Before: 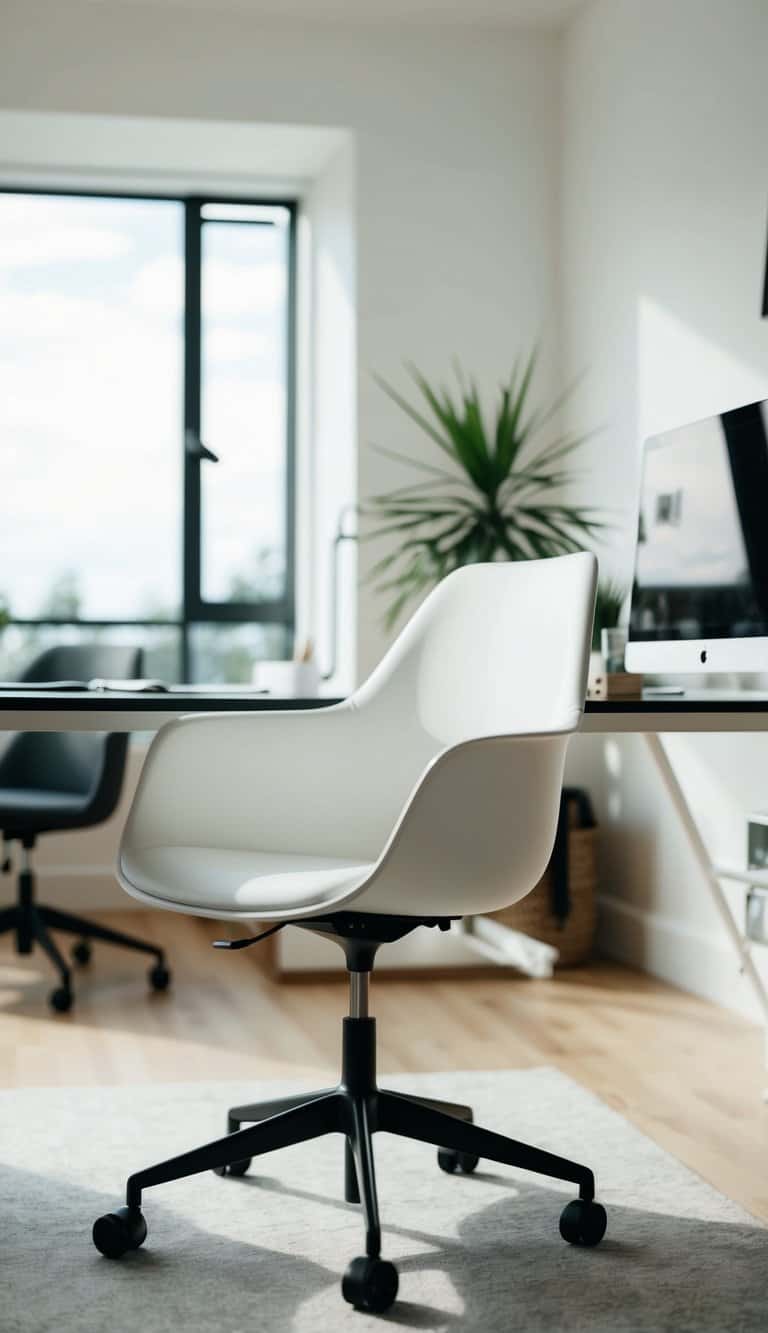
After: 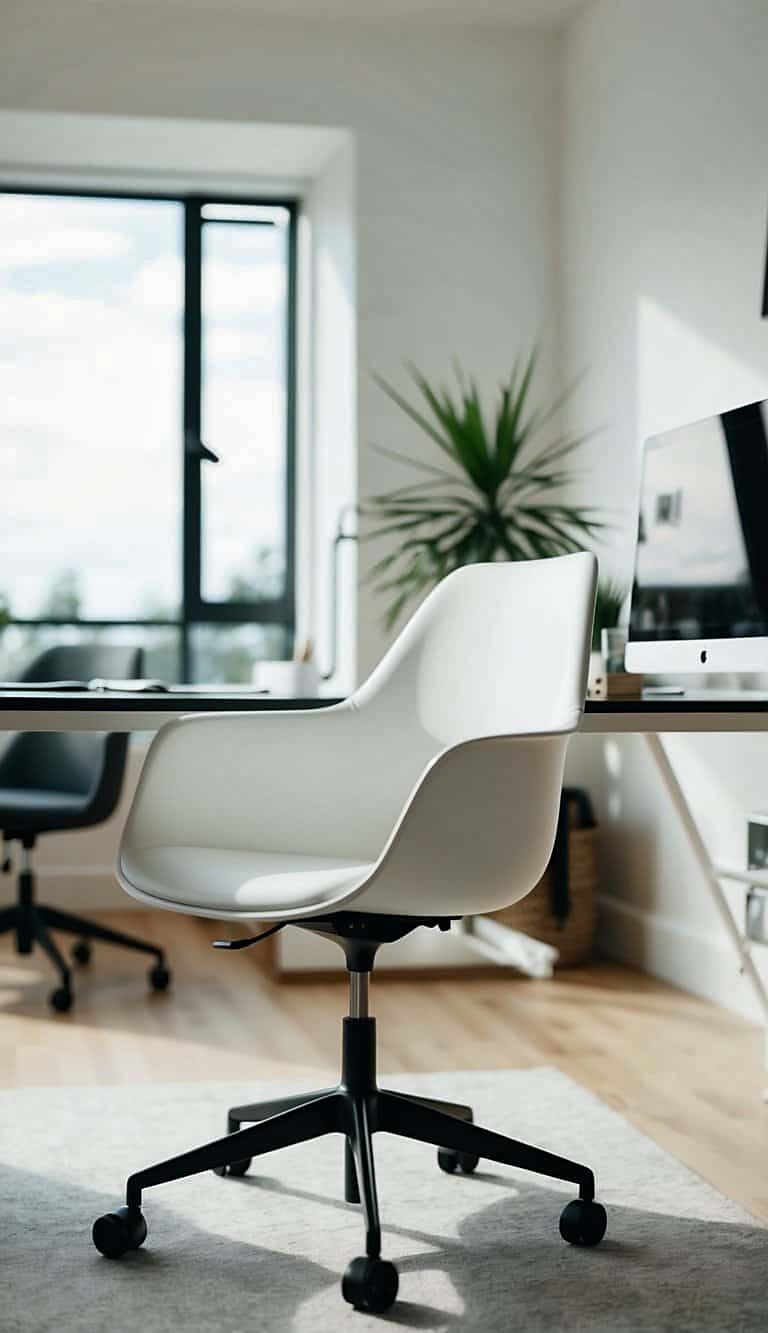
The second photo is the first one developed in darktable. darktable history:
shadows and highlights: white point adjustment 0.05, highlights color adjustment 55.9%, soften with gaussian
sharpen: radius 1.864, amount 0.398, threshold 1.271
